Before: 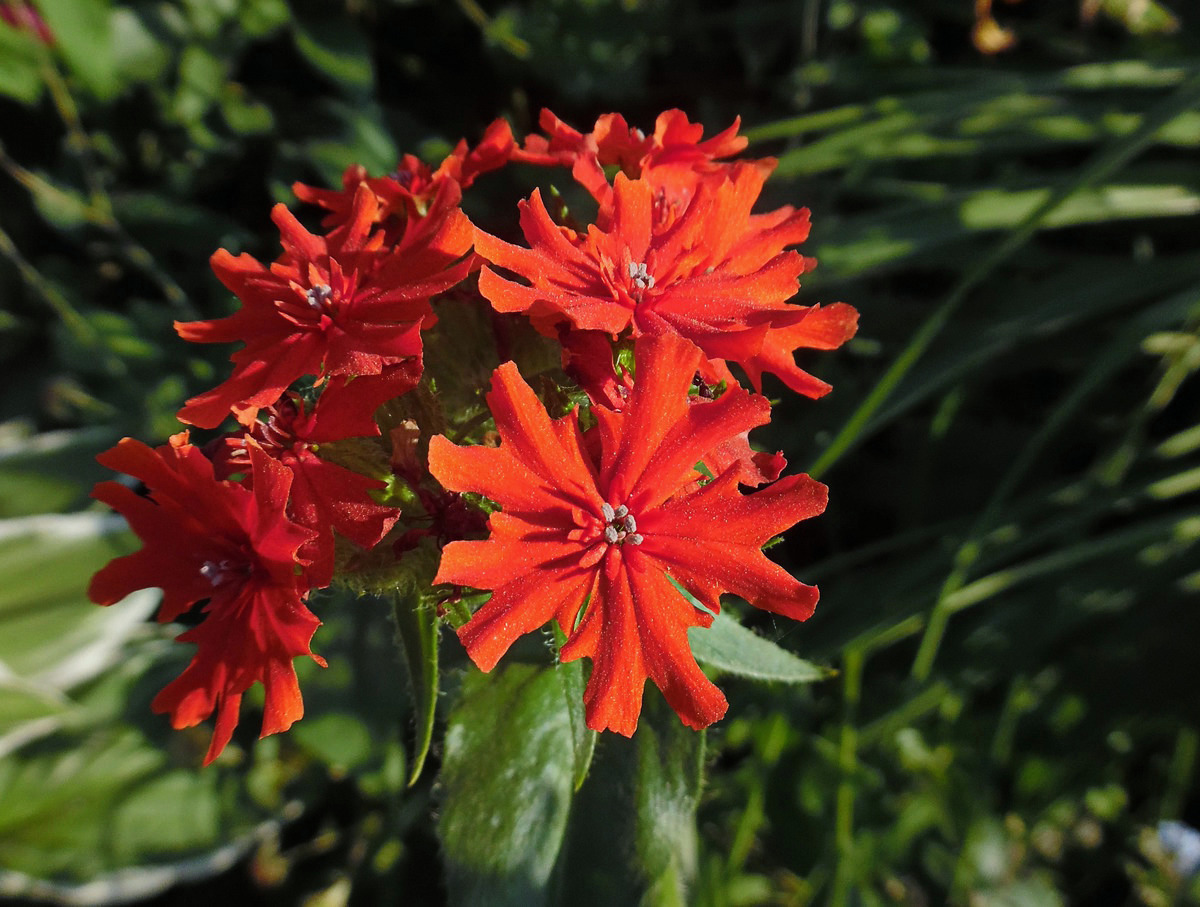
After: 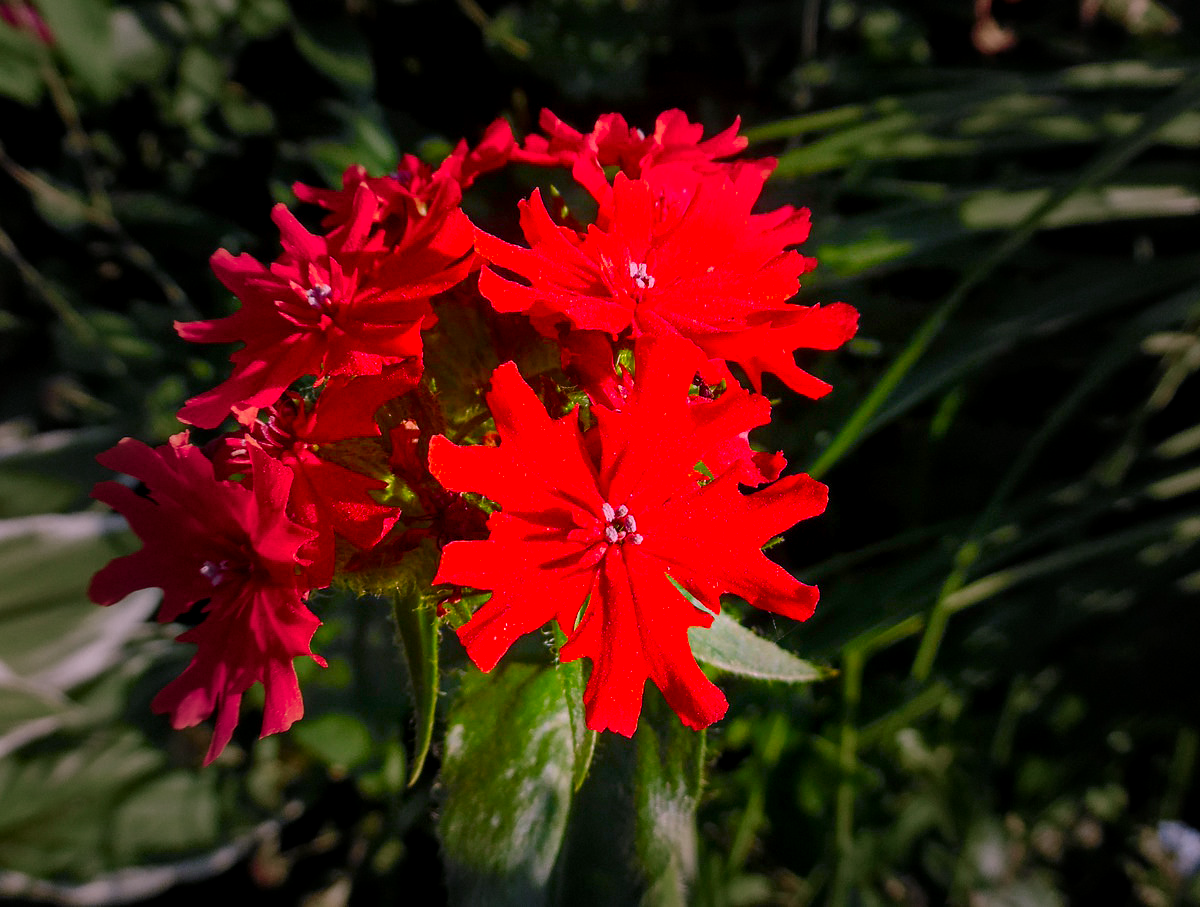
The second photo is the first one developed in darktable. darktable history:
vignetting: fall-off start 40%, fall-off radius 40%
local contrast: on, module defaults
exposure: black level correction 0.001, exposure -0.125 EV, compensate exposure bias true, compensate highlight preservation false
color correction: highlights a* 19.5, highlights b* -11.53, saturation 1.69
color balance rgb: perceptual saturation grading › global saturation 20%, perceptual saturation grading › highlights -25%, perceptual saturation grading › shadows 25%
